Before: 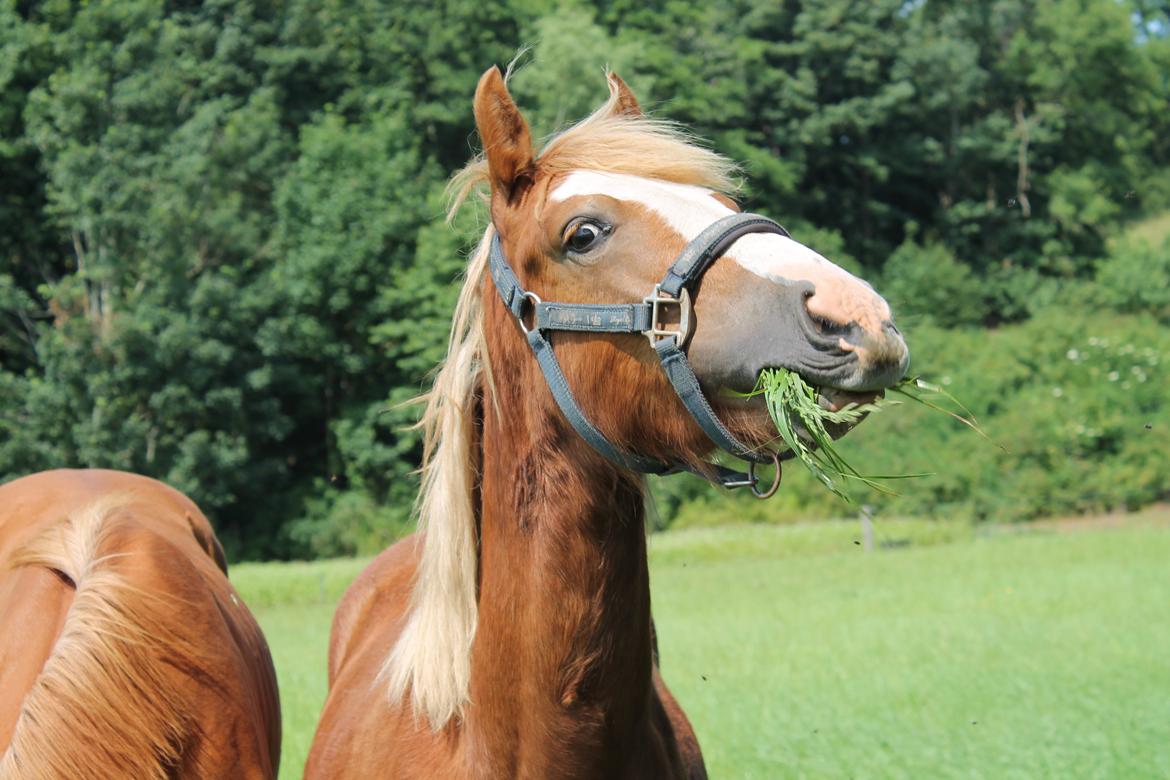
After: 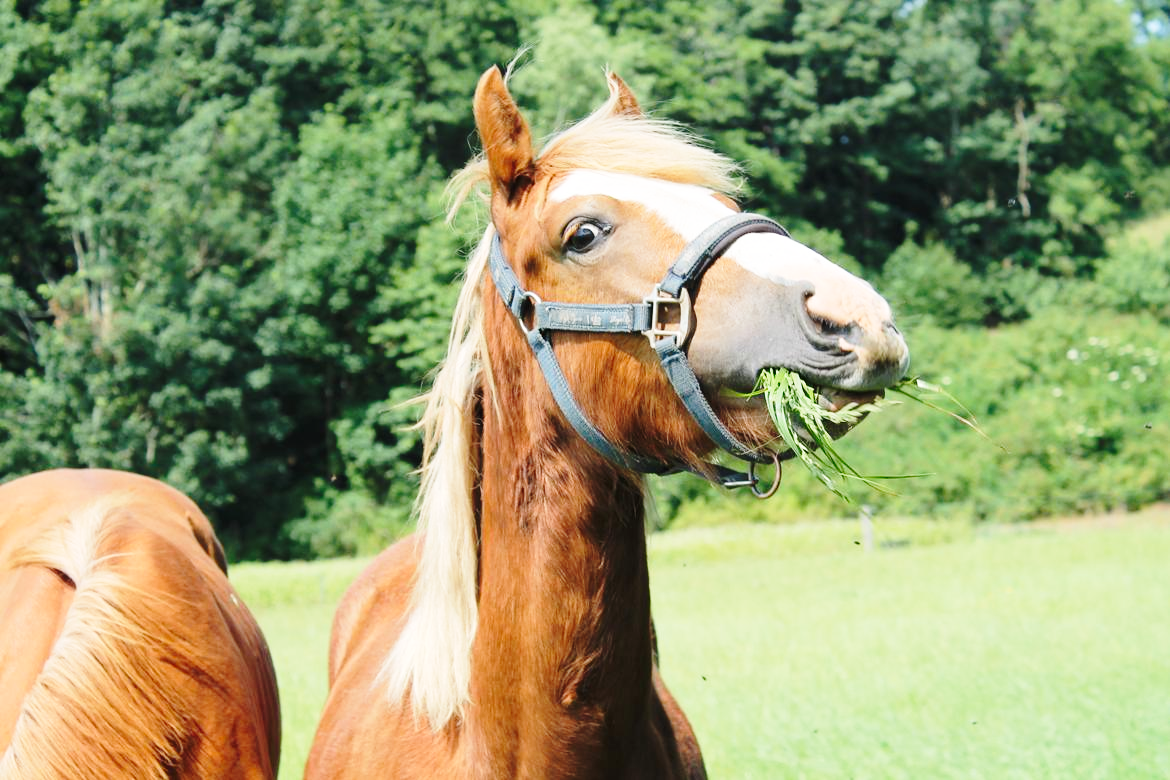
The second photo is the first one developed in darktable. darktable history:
base curve: curves: ch0 [(0, 0) (0.028, 0.03) (0.121, 0.232) (0.46, 0.748) (0.859, 0.968) (1, 1)], preserve colors none
tone equalizer: -7 EV 0.092 EV, edges refinement/feathering 500, mask exposure compensation -1.57 EV, preserve details no
